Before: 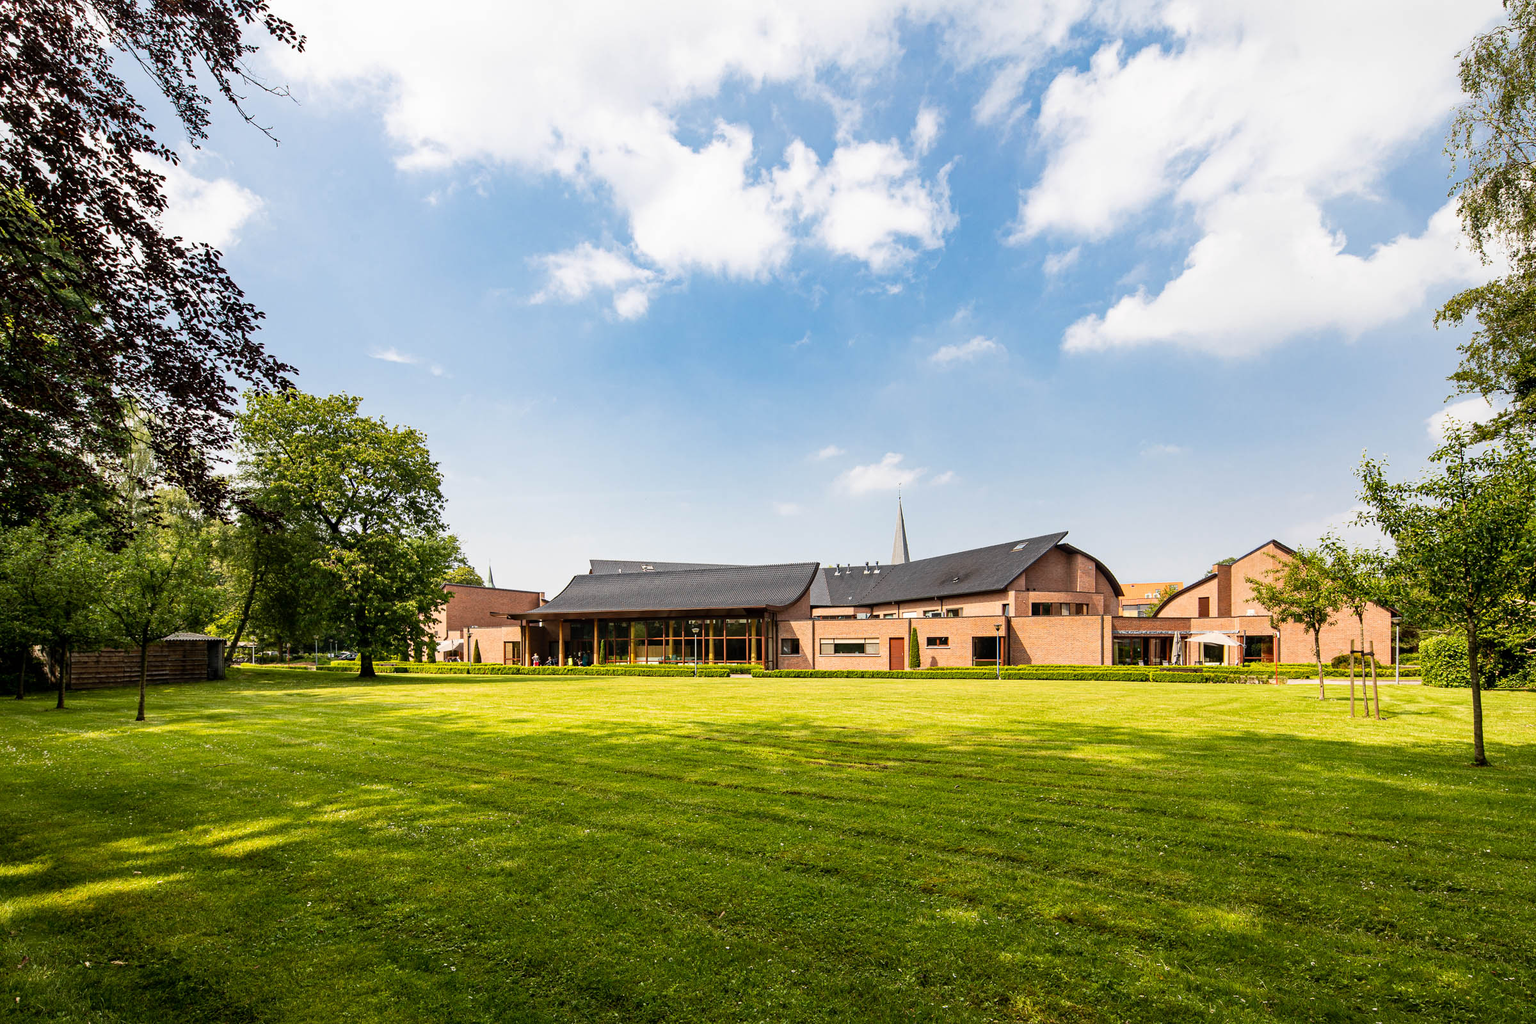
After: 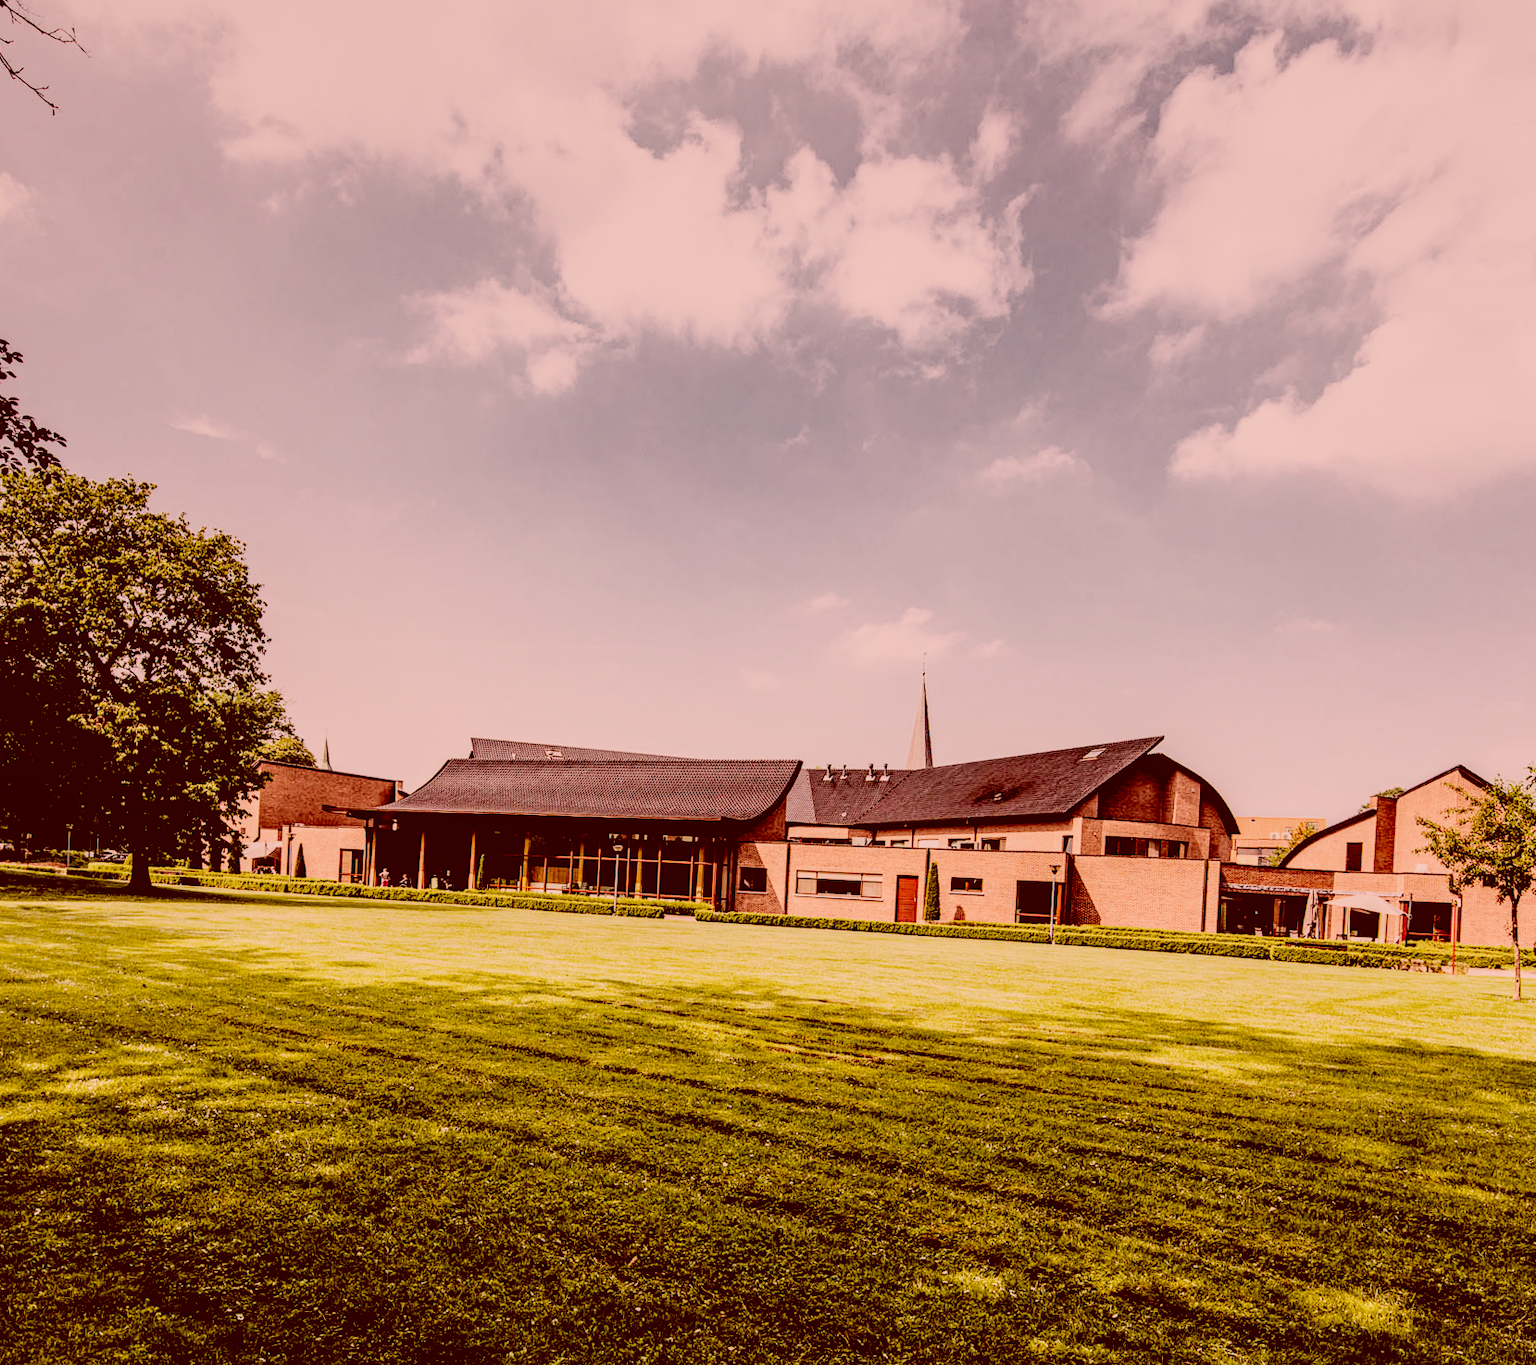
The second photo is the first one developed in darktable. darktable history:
white balance: red 1.009, blue 1.027
color correction: highlights a* 9.03, highlights b* 8.71, shadows a* 40, shadows b* 40, saturation 0.8
crop and rotate: angle -3.27°, left 14.277%, top 0.028%, right 10.766%, bottom 0.028%
graduated density: on, module defaults
local contrast: on, module defaults
levels: levels [0.016, 0.492, 0.969]
tone curve: curves: ch0 [(0, 0) (0.049, 0.01) (0.154, 0.081) (0.491, 0.519) (0.748, 0.765) (1, 0.919)]; ch1 [(0, 0) (0.172, 0.123) (0.317, 0.272) (0.401, 0.422) (0.489, 0.496) (0.531, 0.557) (0.615, 0.612) (0.741, 0.783) (1, 1)]; ch2 [(0, 0) (0.411, 0.424) (0.483, 0.478) (0.544, 0.56) (0.686, 0.638) (1, 1)], color space Lab, independent channels, preserve colors none
filmic rgb: black relative exposure -2.85 EV, white relative exposure 4.56 EV, hardness 1.77, contrast 1.25, preserve chrominance no, color science v5 (2021)
